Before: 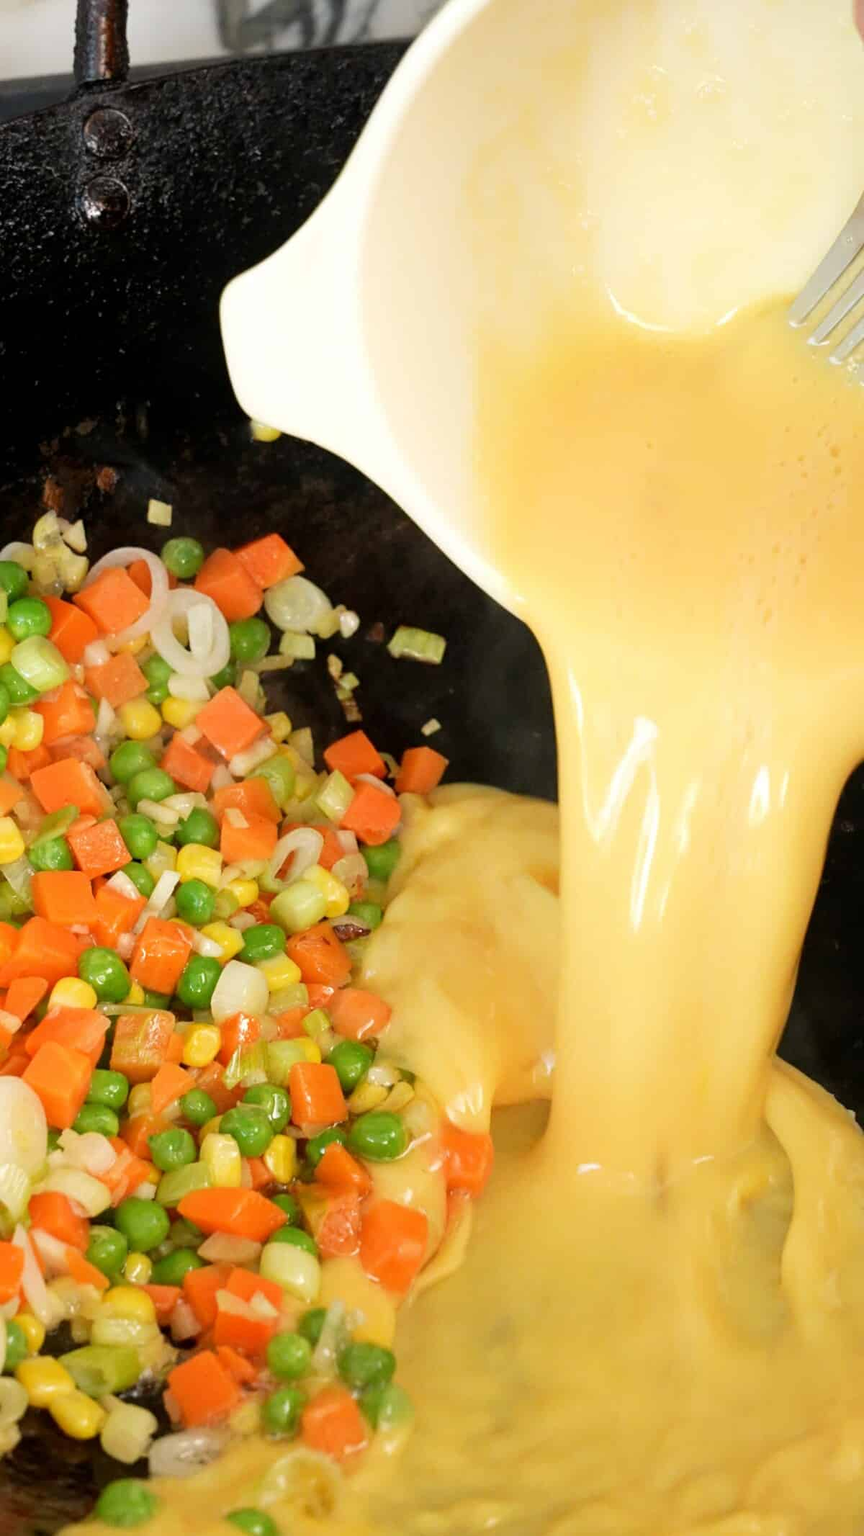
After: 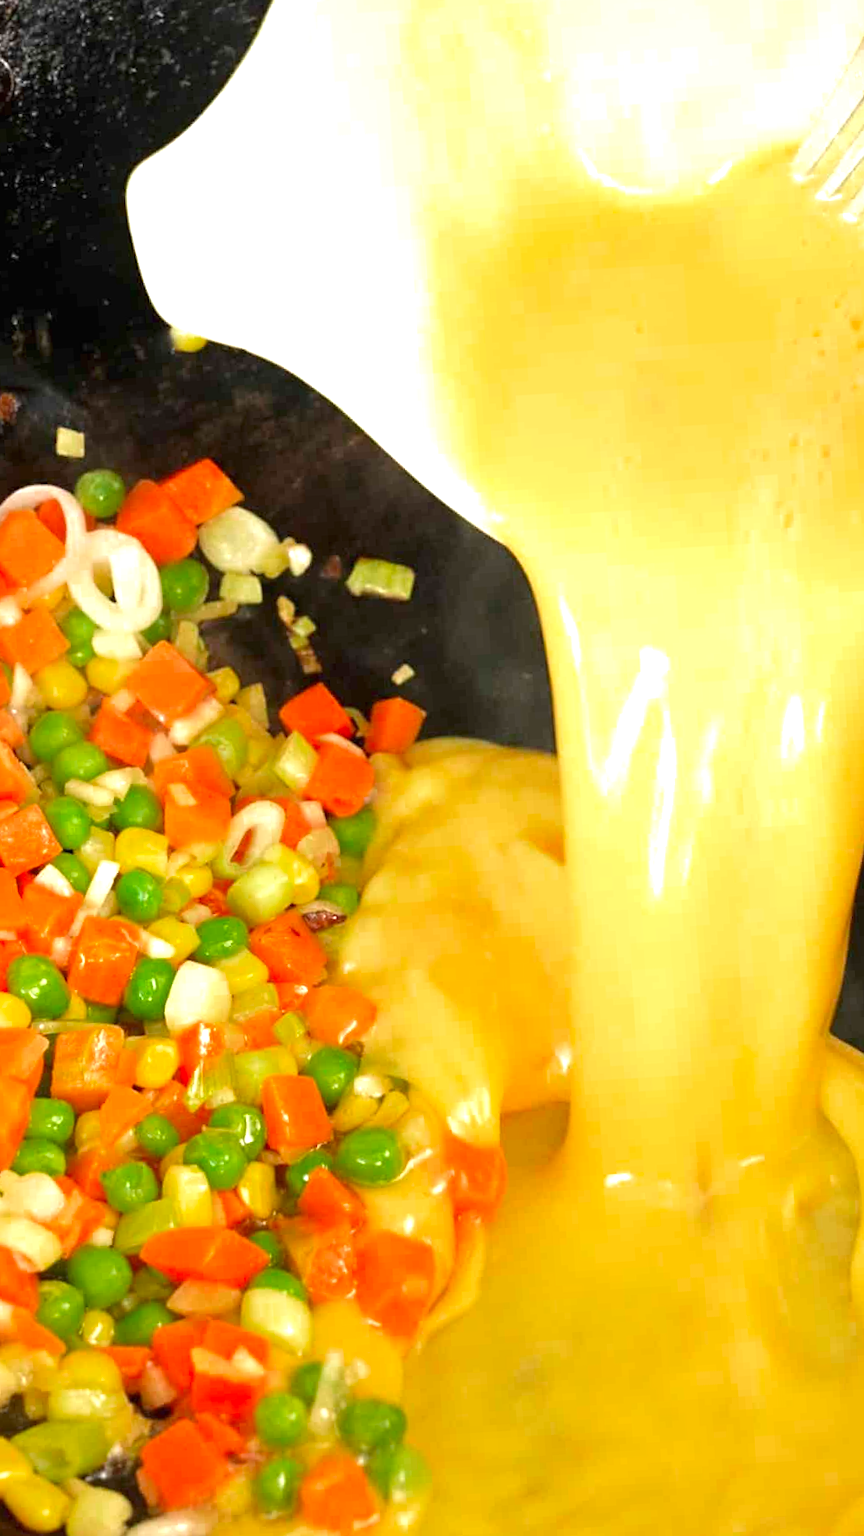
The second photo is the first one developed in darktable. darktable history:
exposure: black level correction 0, exposure 1.495 EV, compensate exposure bias true, compensate highlight preservation false
crop and rotate: angle 3.45°, left 5.641%, top 5.684%
color zones: curves: ch0 [(0.27, 0.396) (0.563, 0.504) (0.75, 0.5) (0.787, 0.307)], mix 33.77%
